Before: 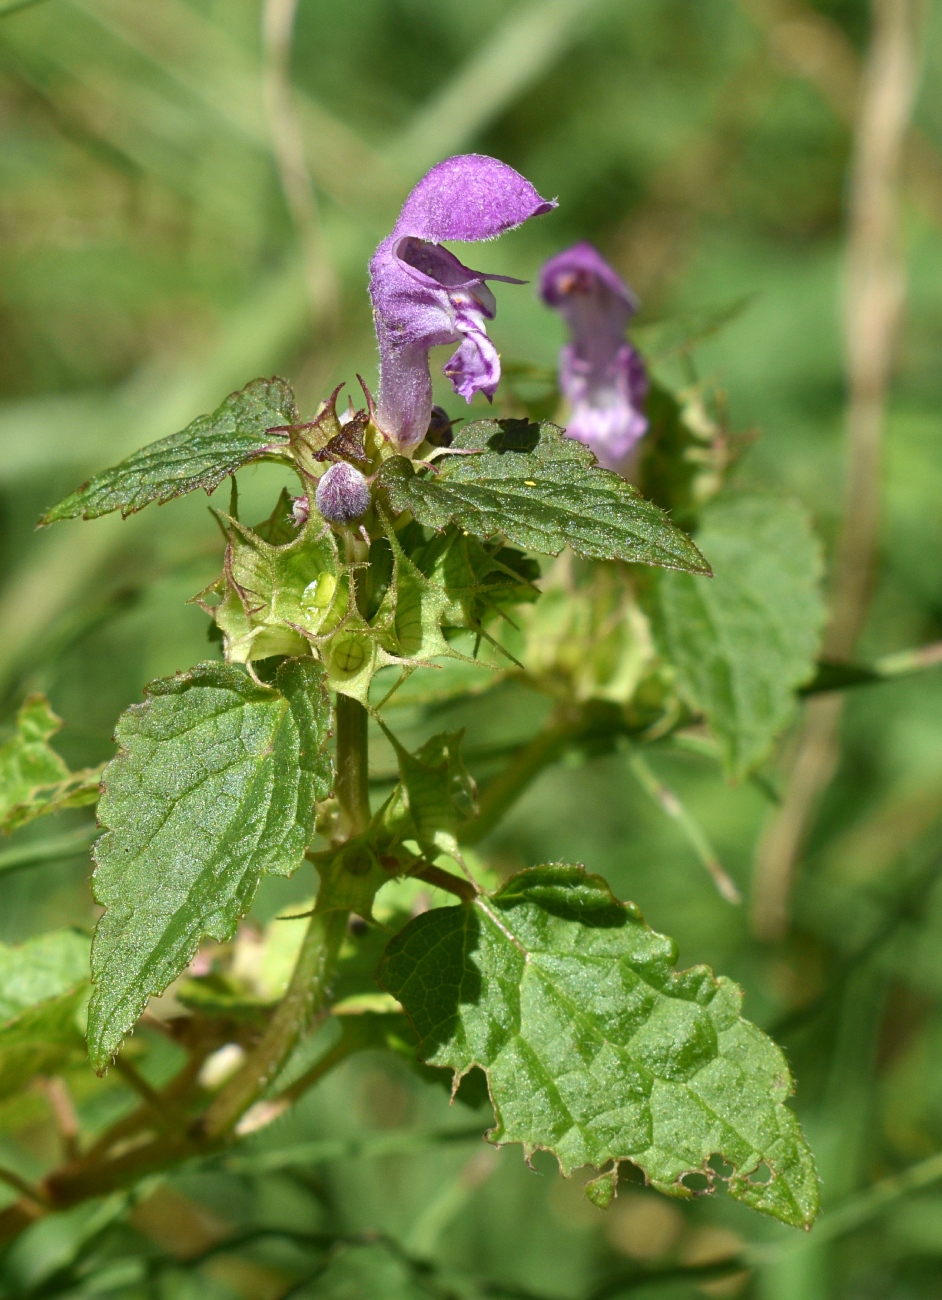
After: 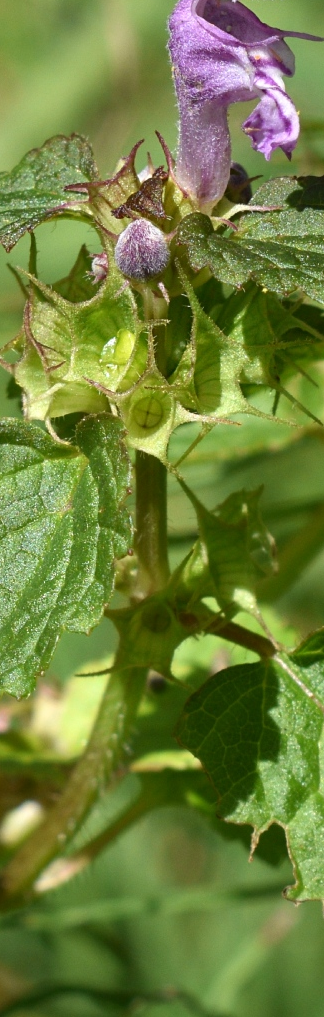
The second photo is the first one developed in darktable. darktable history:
crop and rotate: left 21.38%, top 18.757%, right 44.16%, bottom 2.991%
